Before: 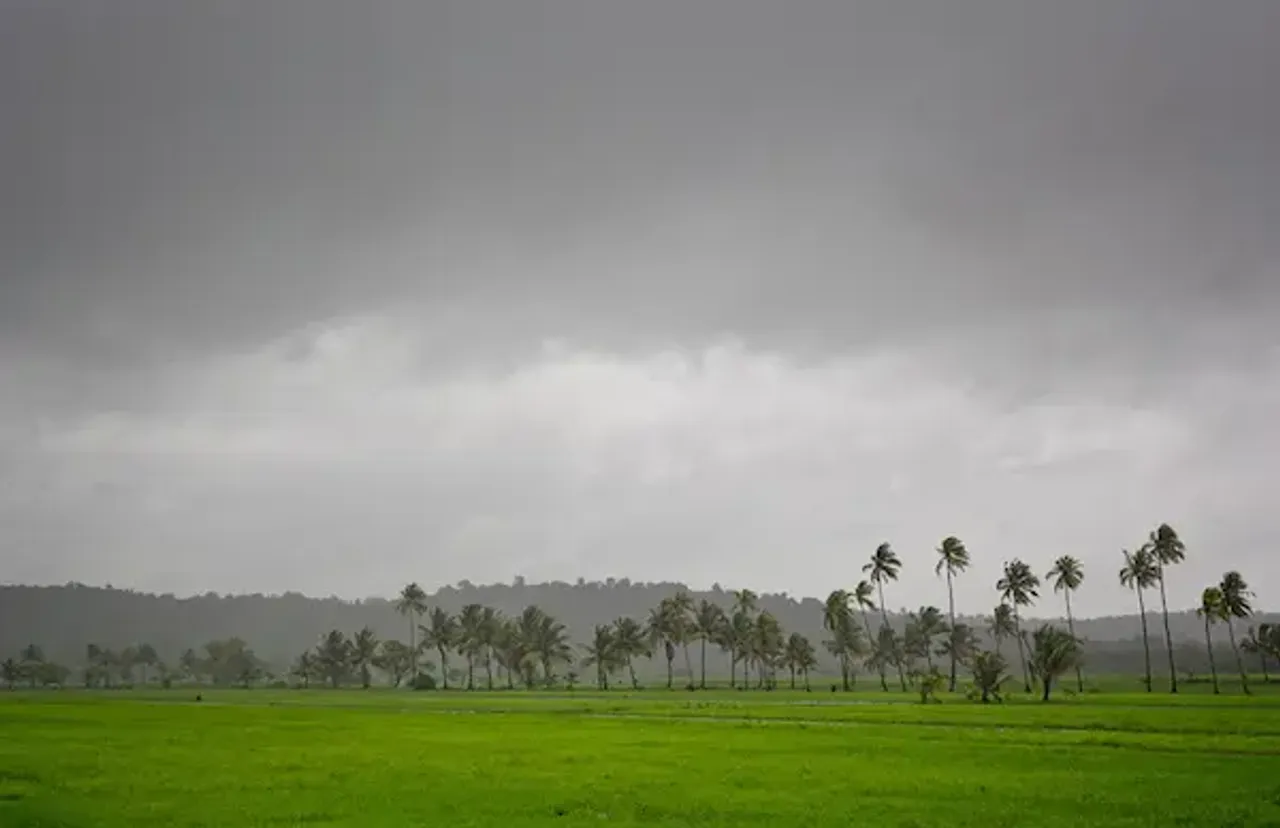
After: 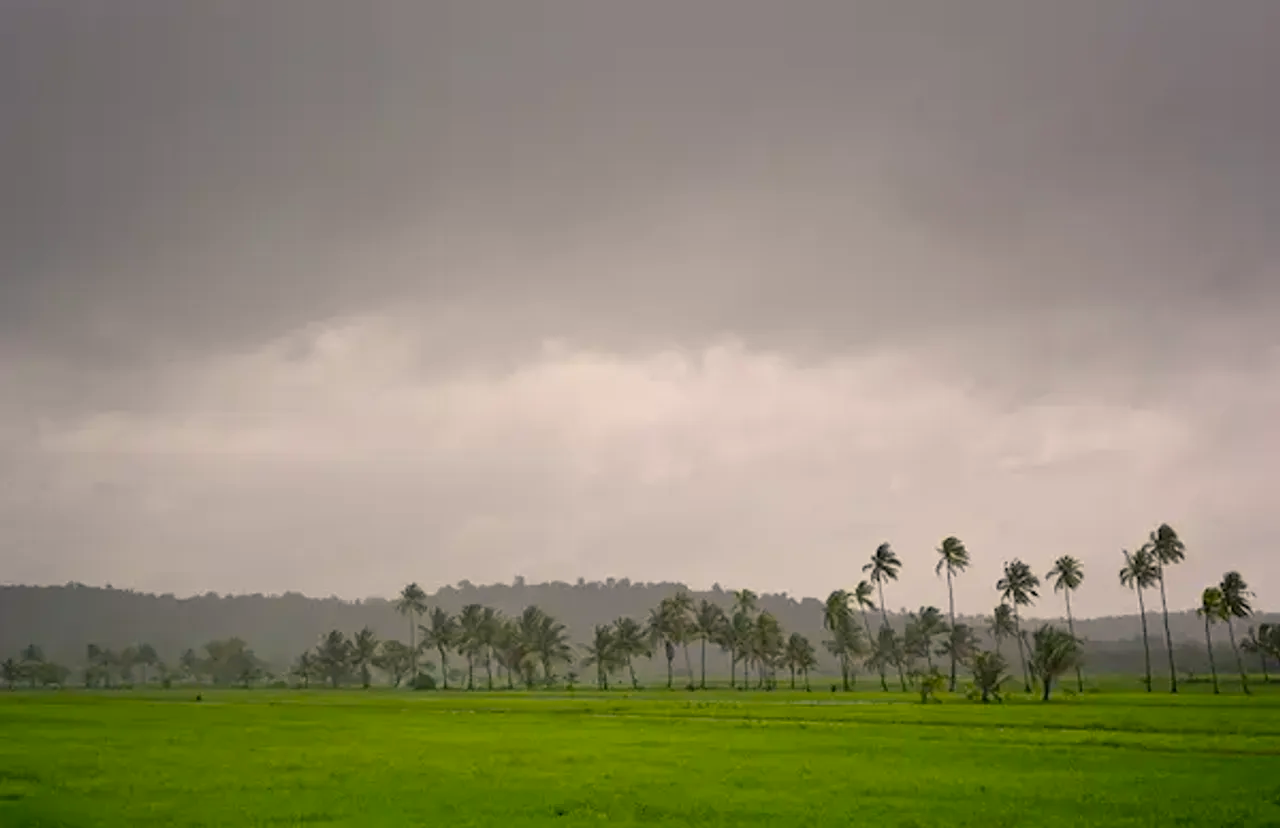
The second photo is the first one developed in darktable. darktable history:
color balance rgb: highlights gain › chroma 3.827%, highlights gain › hue 57.67°, perceptual saturation grading › global saturation 1.871%, perceptual saturation grading › highlights -1.718%, perceptual saturation grading › mid-tones 3.428%, perceptual saturation grading › shadows 9.082%, global vibrance 20%
